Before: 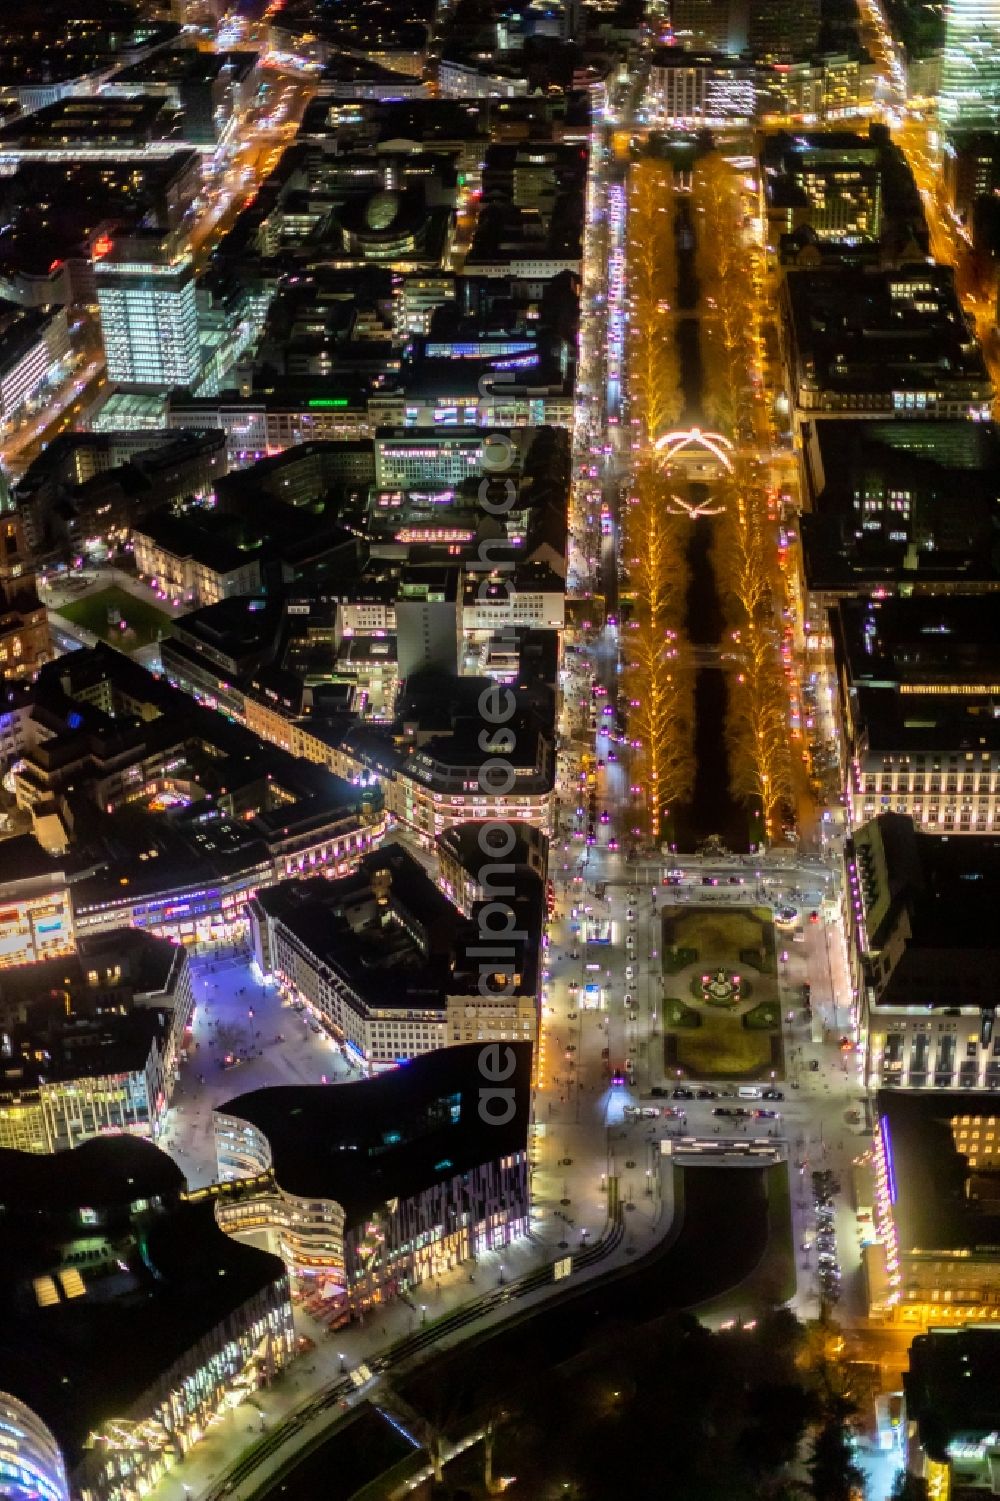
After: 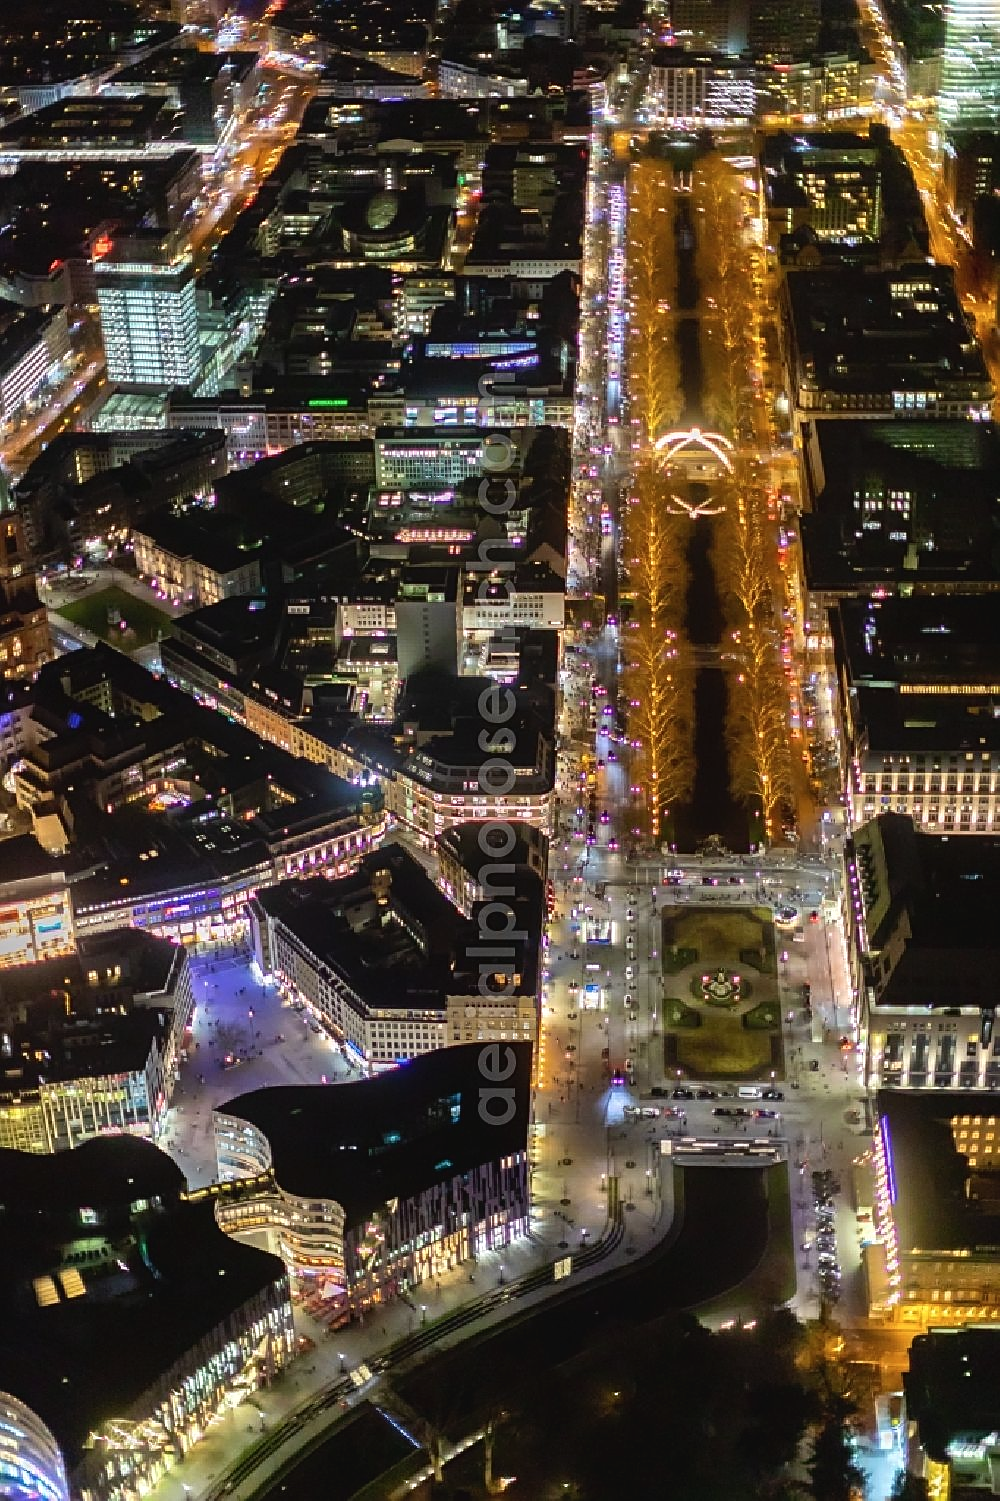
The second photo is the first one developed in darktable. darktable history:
sharpen: amount 0.494
contrast brightness saturation: contrast -0.082, brightness -0.036, saturation -0.109
exposure: exposure 0.203 EV, compensate exposure bias true, compensate highlight preservation false
